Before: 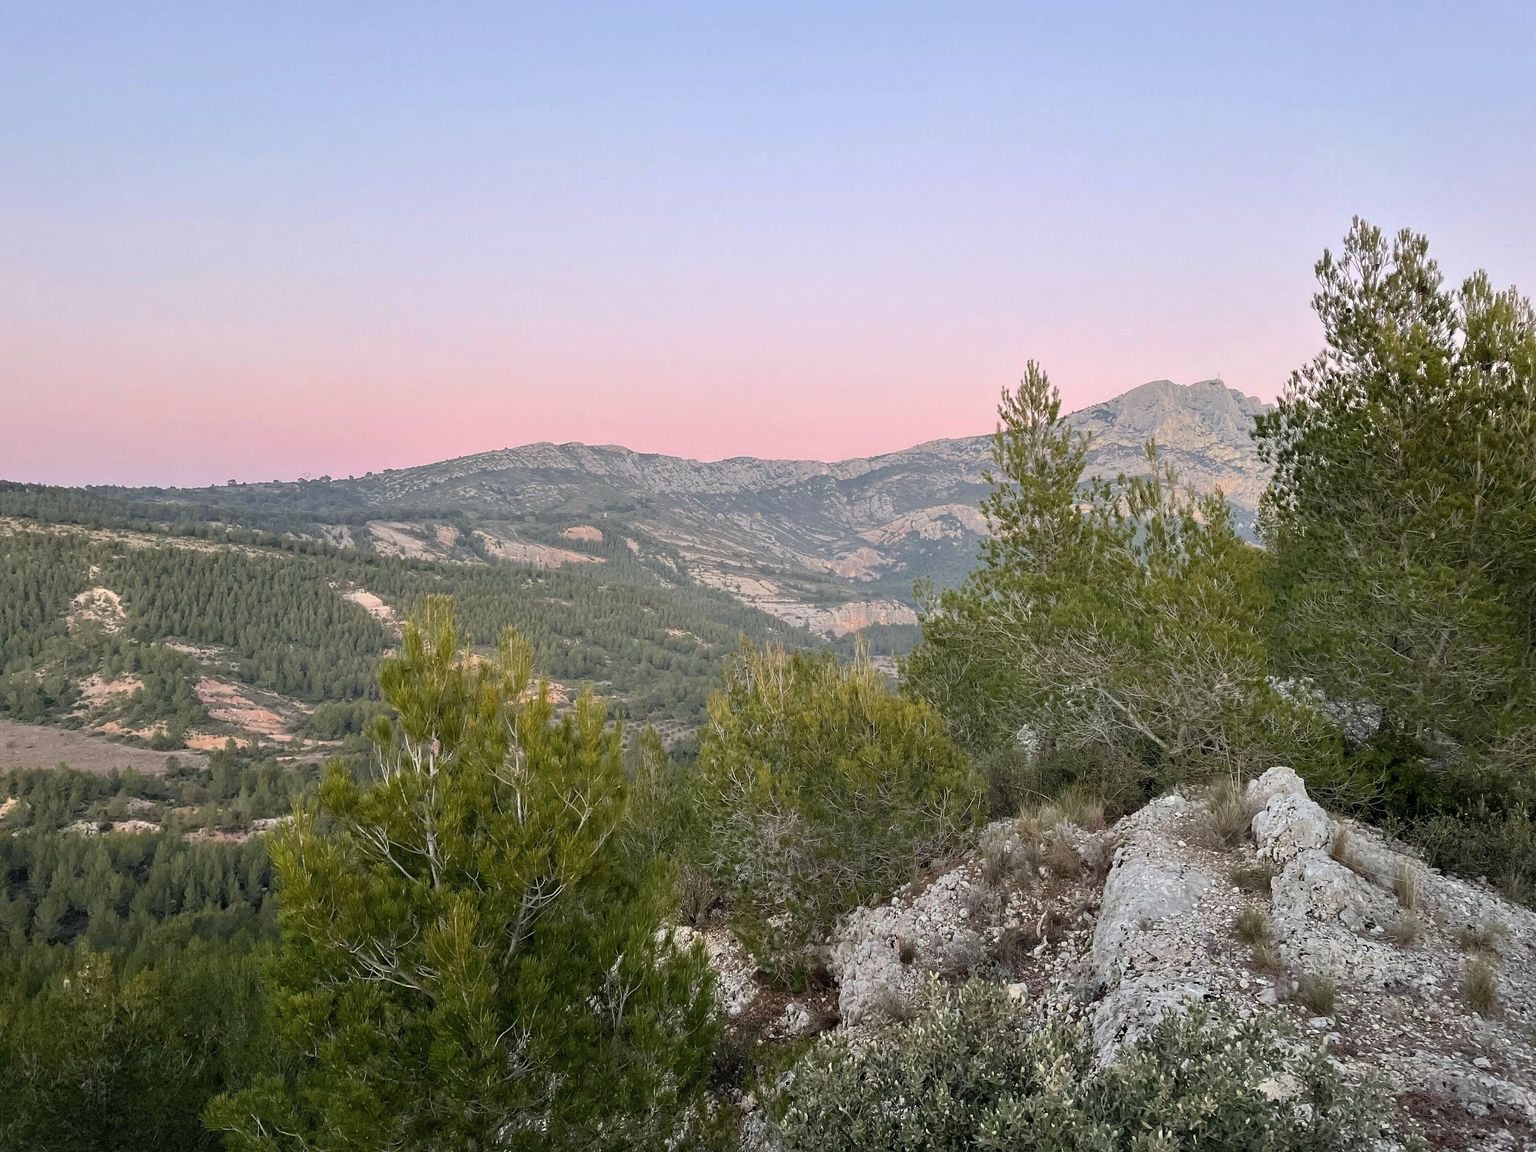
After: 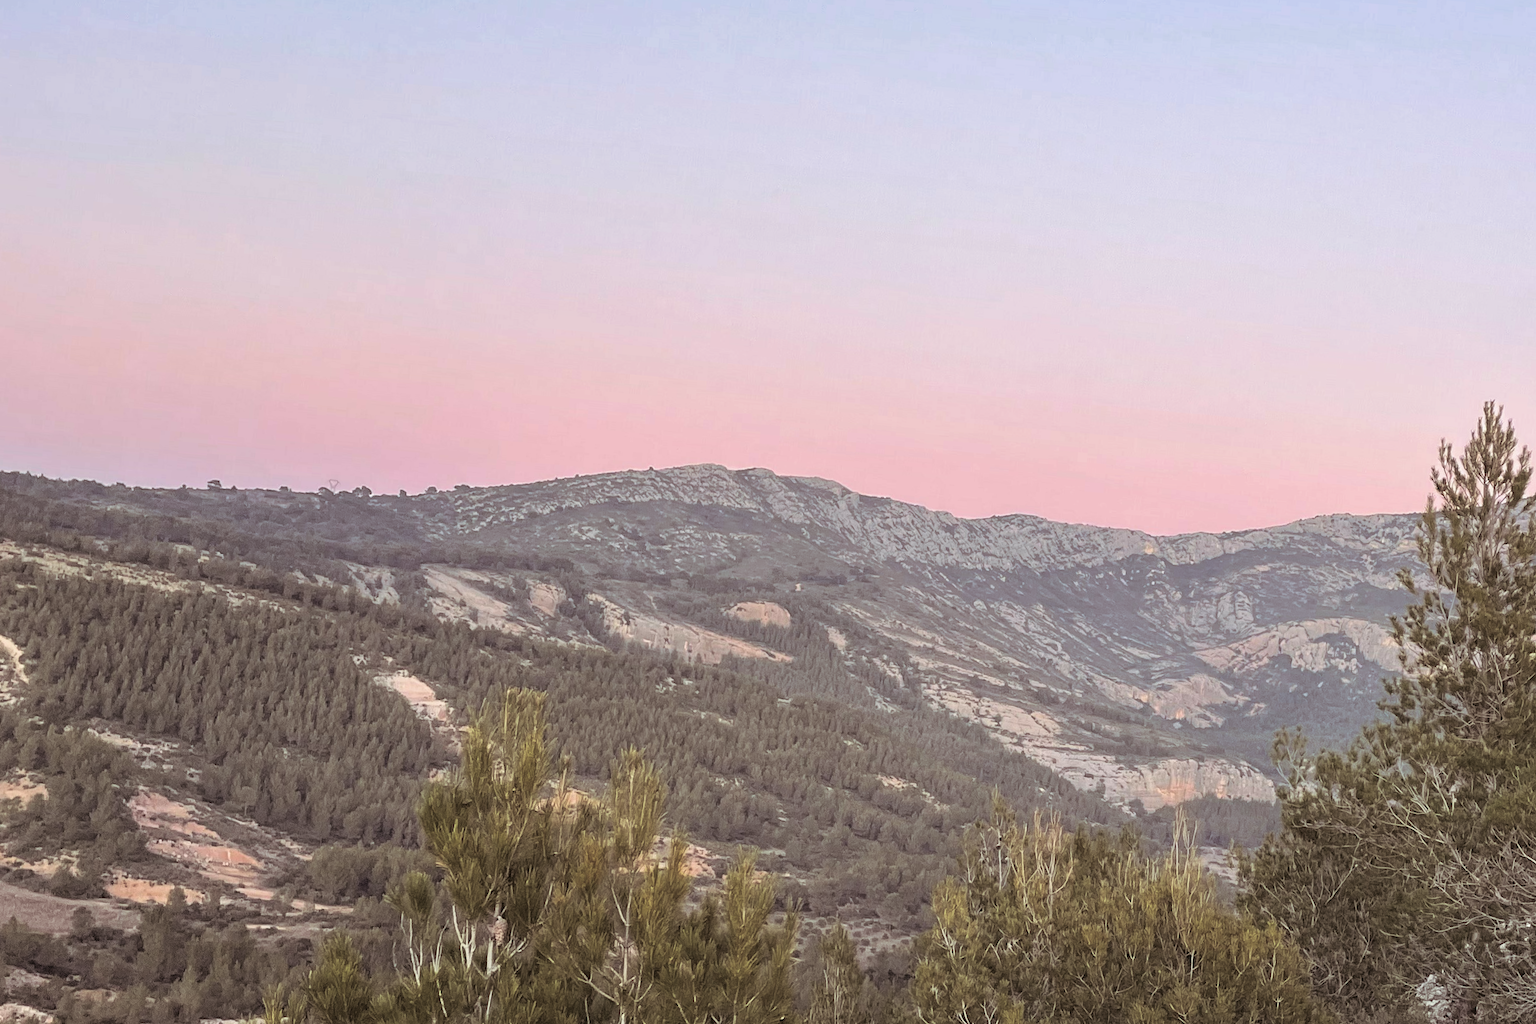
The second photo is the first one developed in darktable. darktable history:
crop and rotate: angle -4.99°, left 2.122%, top 6.945%, right 27.566%, bottom 30.519%
split-toning: shadows › saturation 0.24, highlights › hue 54°, highlights › saturation 0.24
